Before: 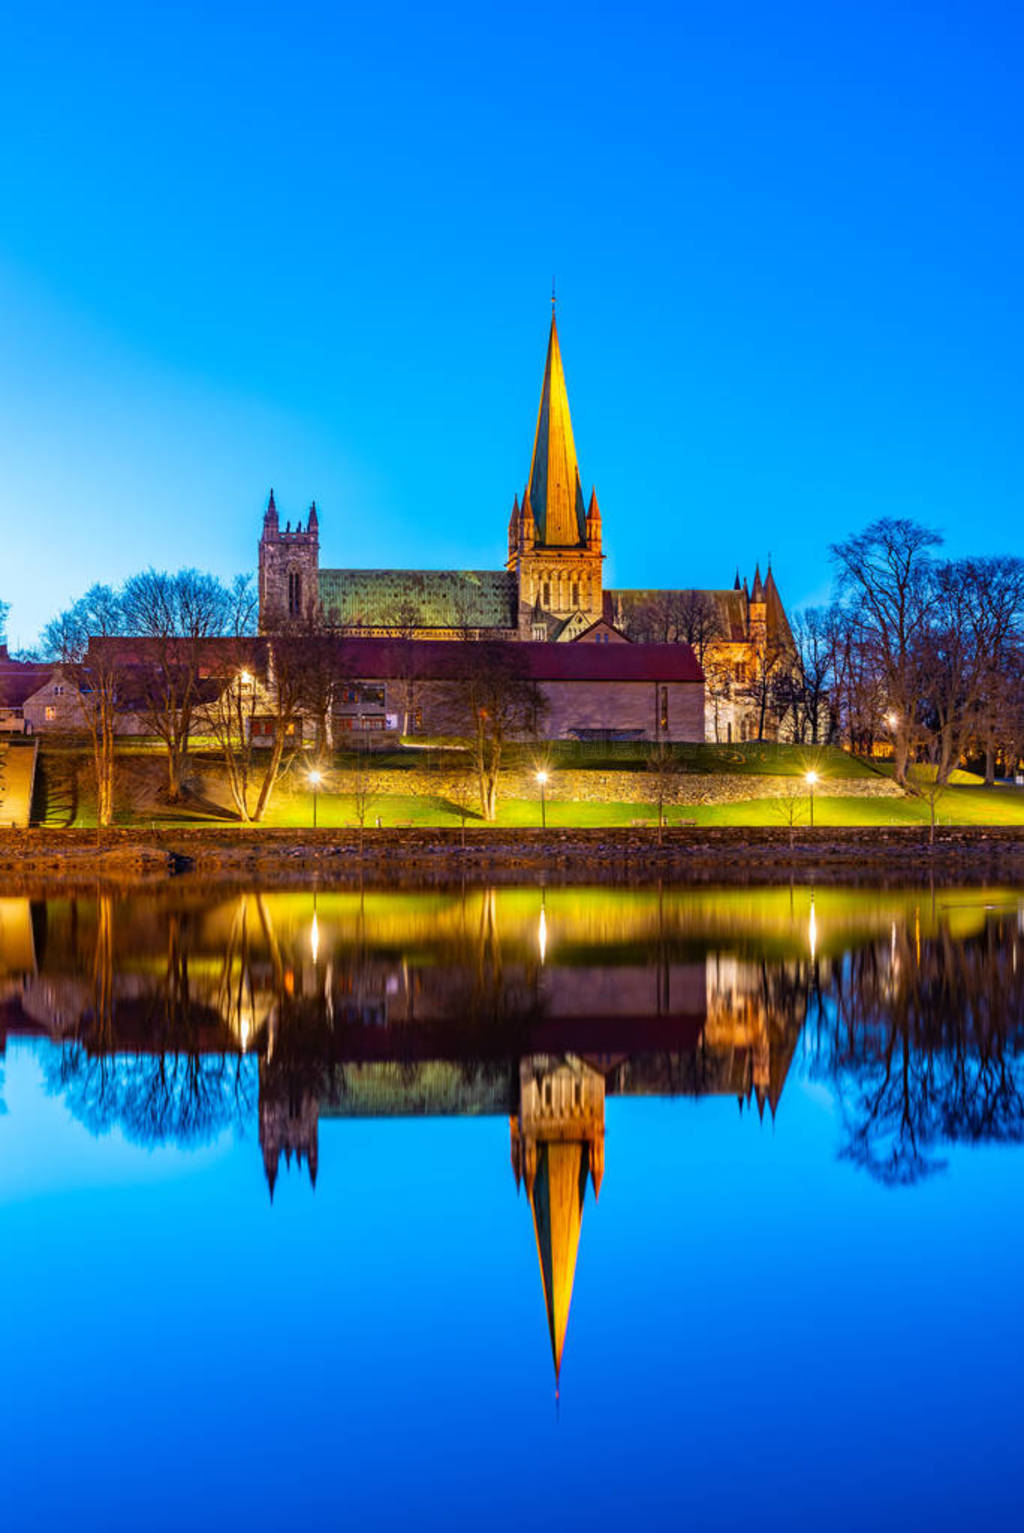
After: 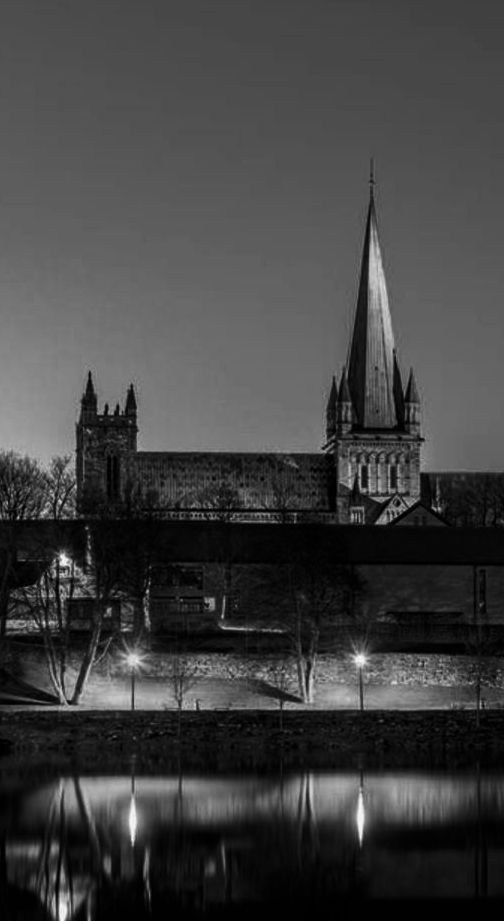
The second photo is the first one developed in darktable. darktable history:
crop: left 17.835%, top 7.675%, right 32.881%, bottom 32.213%
contrast brightness saturation: contrast -0.03, brightness -0.59, saturation -1
